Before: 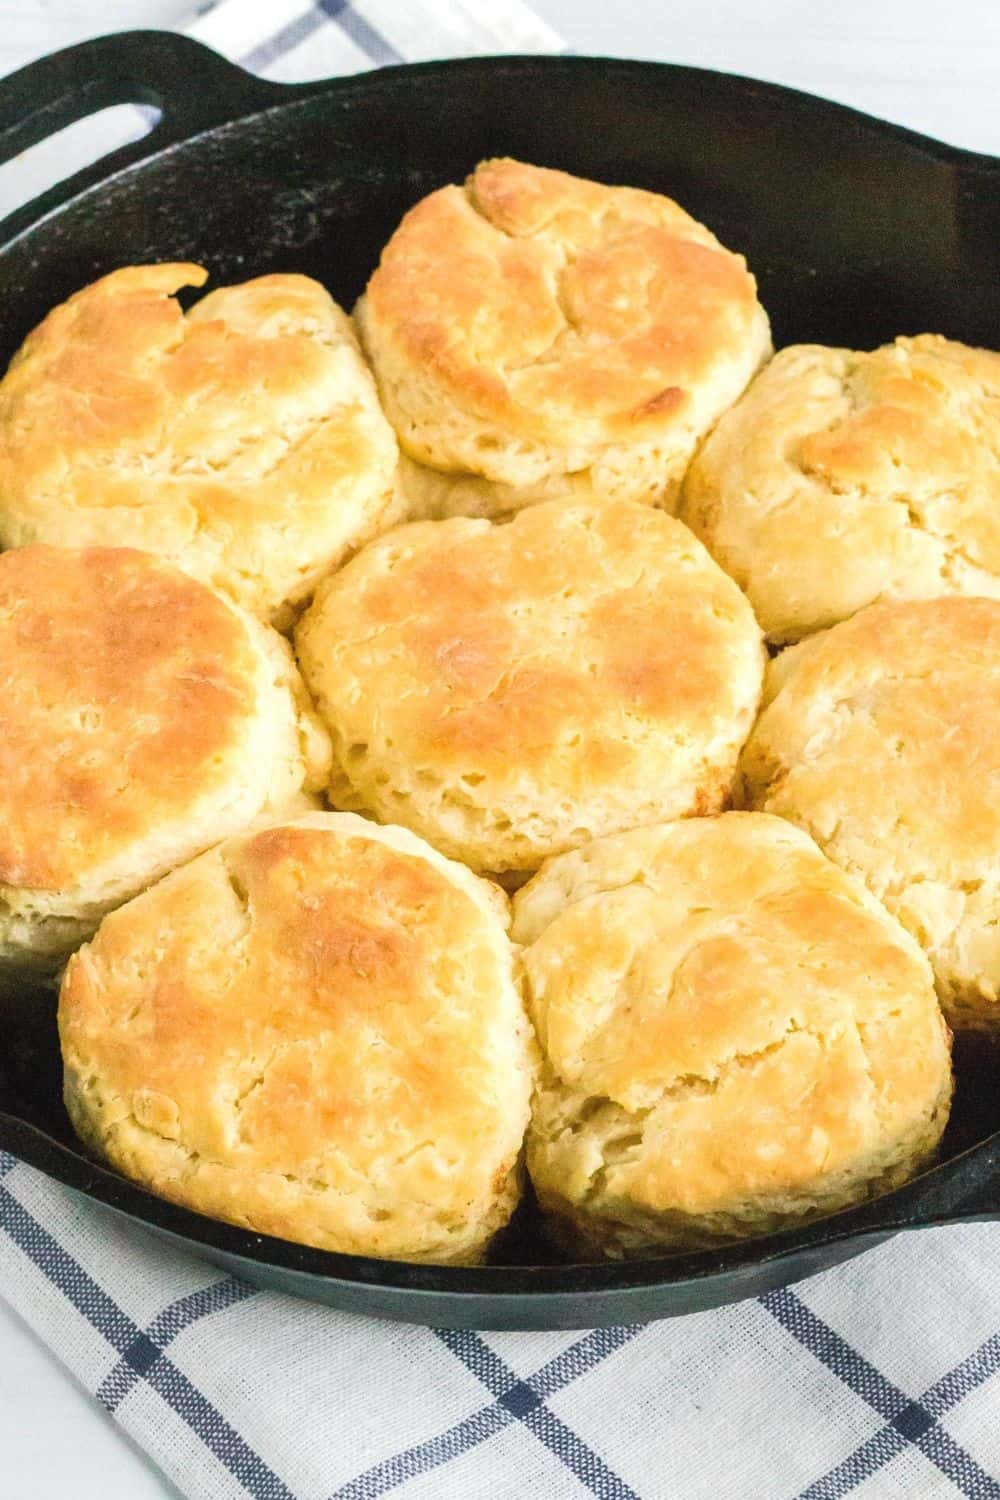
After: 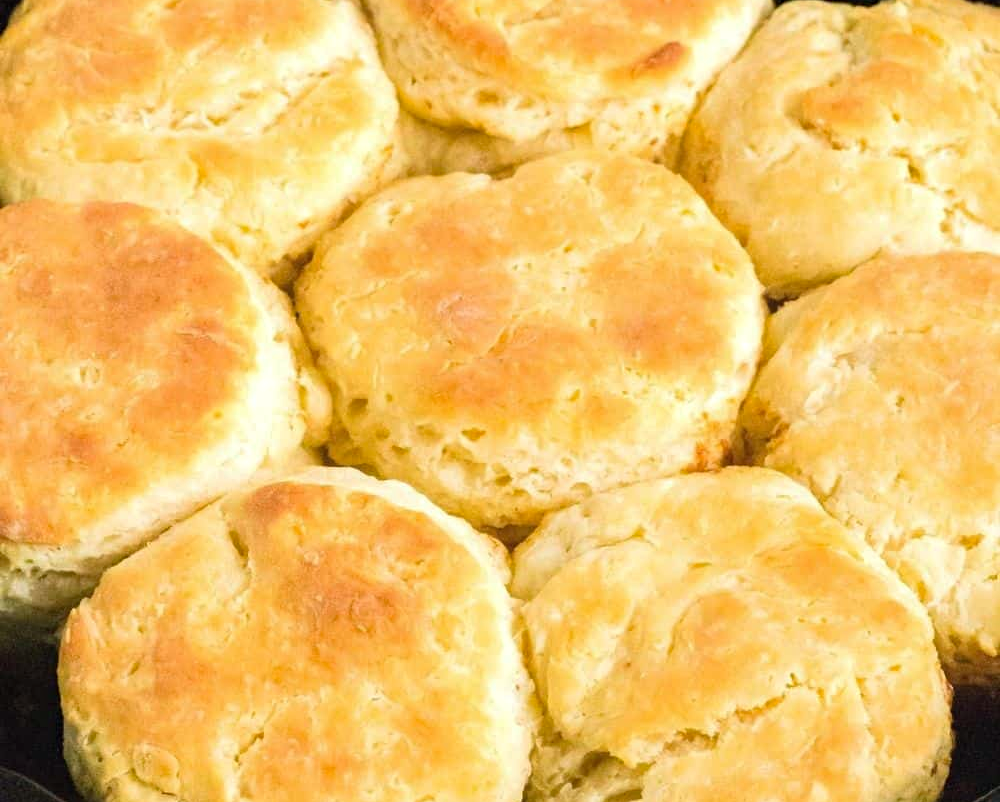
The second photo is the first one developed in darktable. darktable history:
haze removal: compatibility mode true, adaptive false
crop and rotate: top 23.043%, bottom 23.437%
